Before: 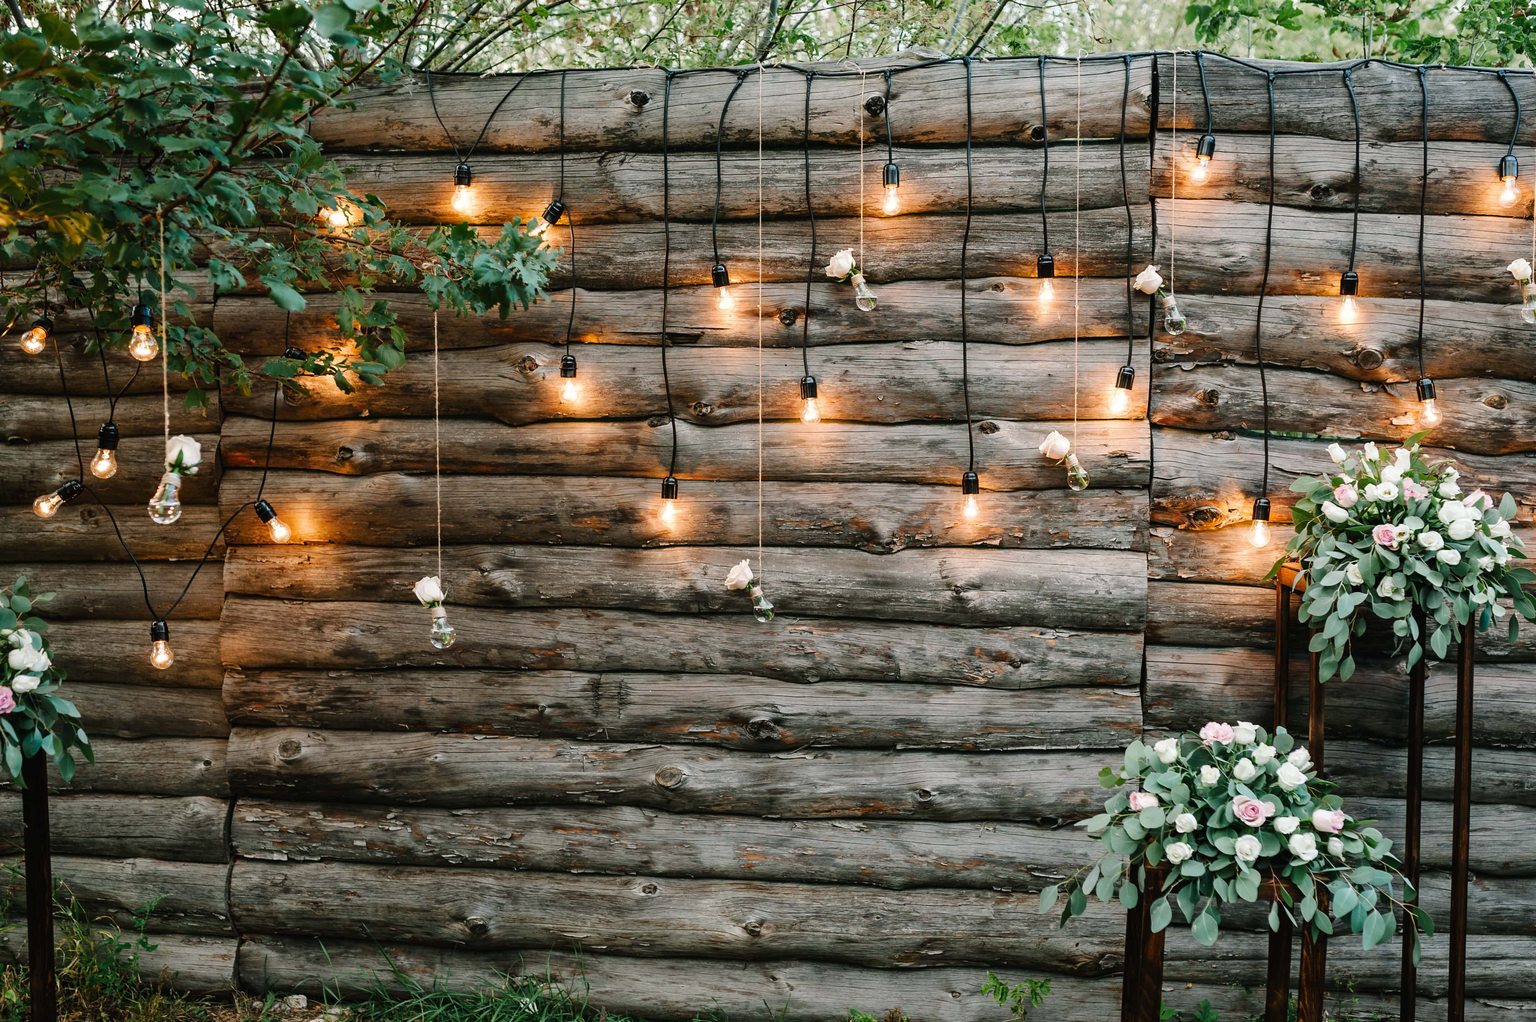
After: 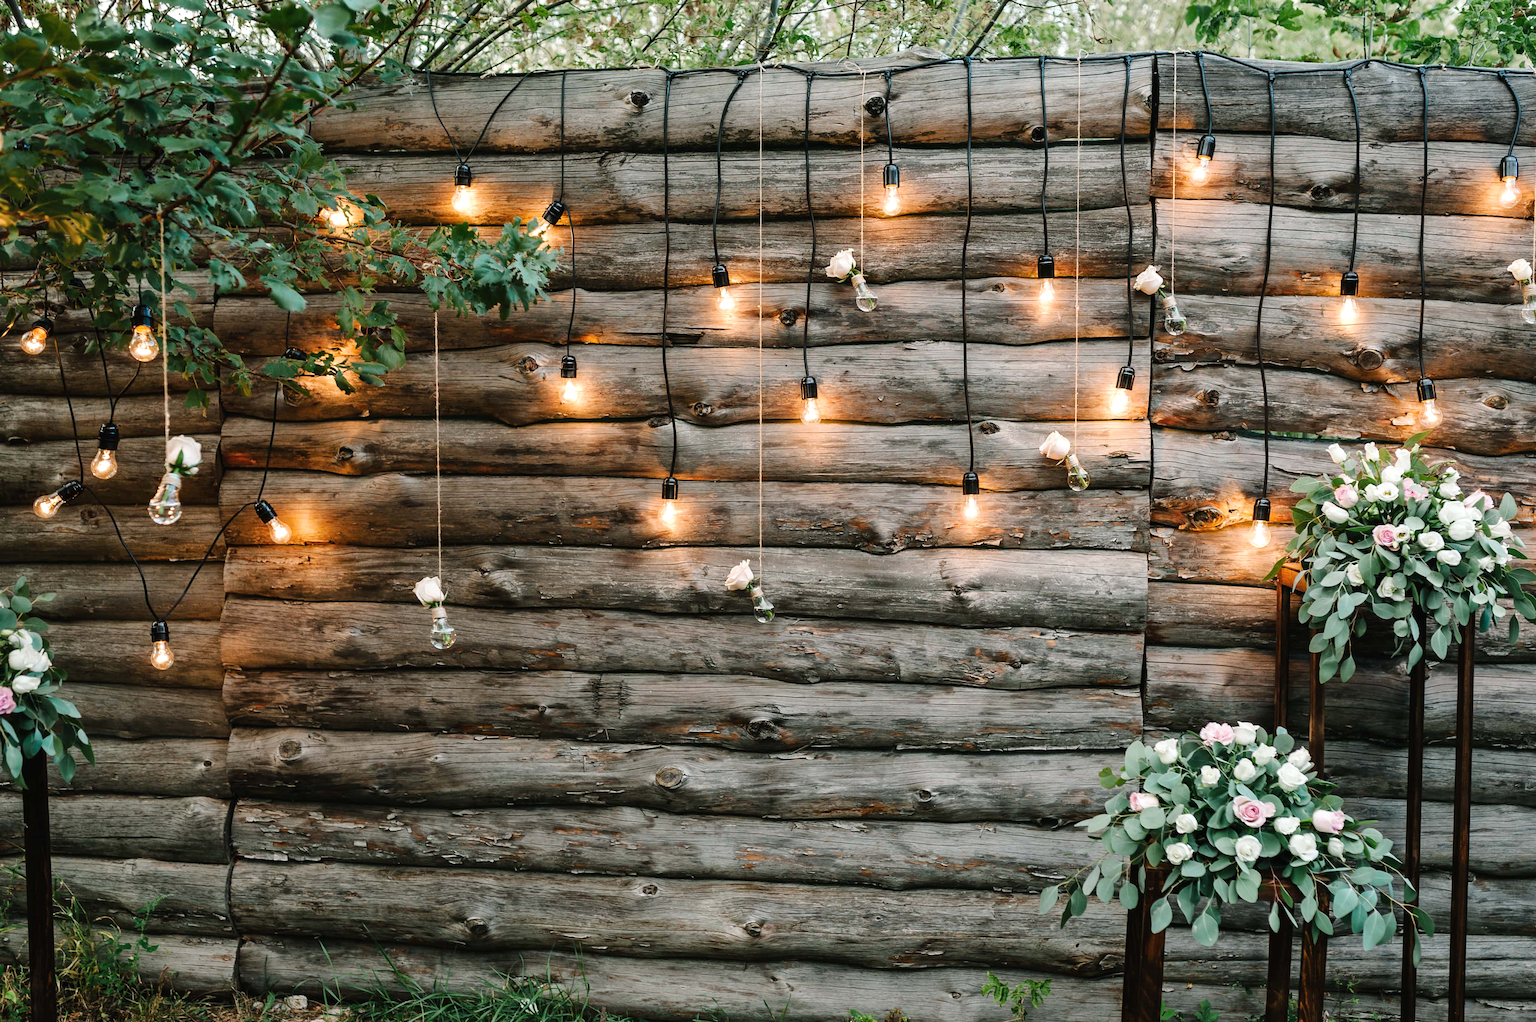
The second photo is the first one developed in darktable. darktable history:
shadows and highlights: radius 169.61, shadows 27.39, white point adjustment 3.09, highlights -68.9, soften with gaussian
